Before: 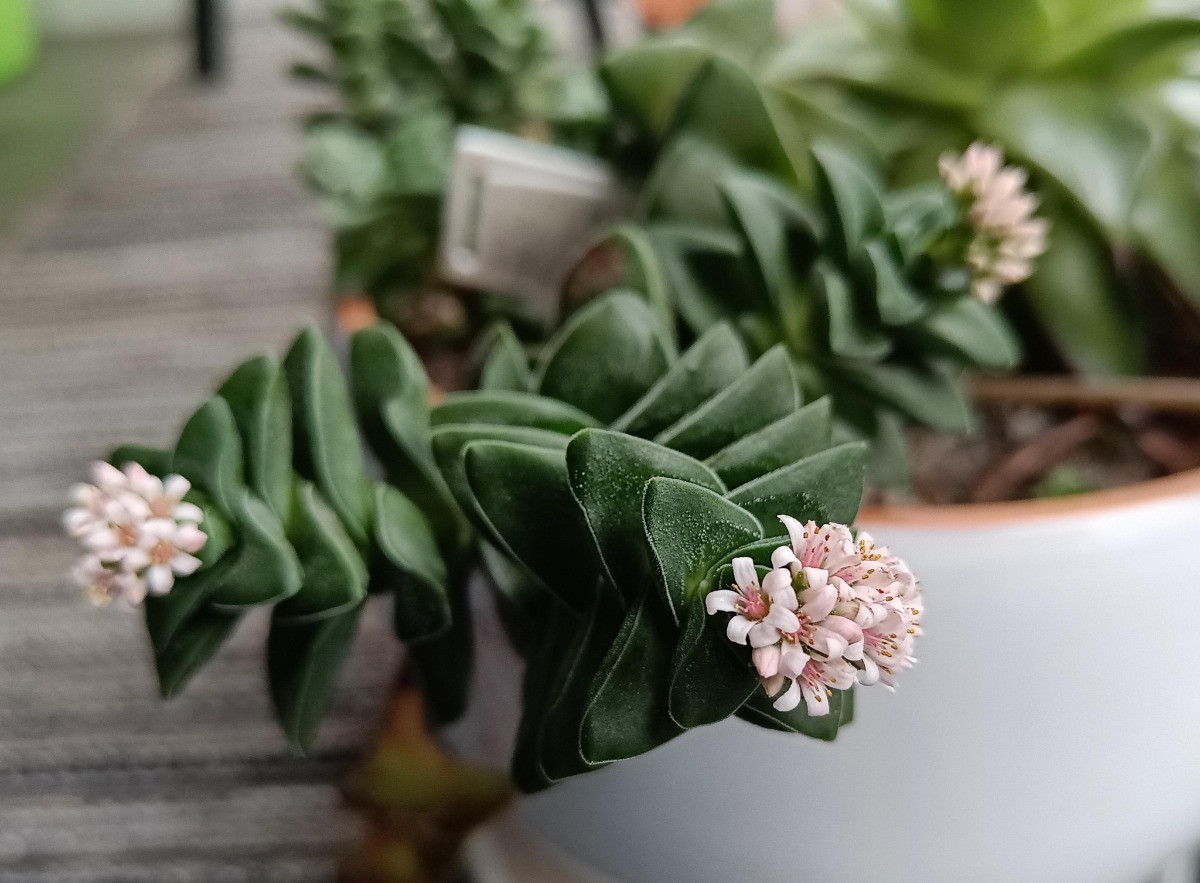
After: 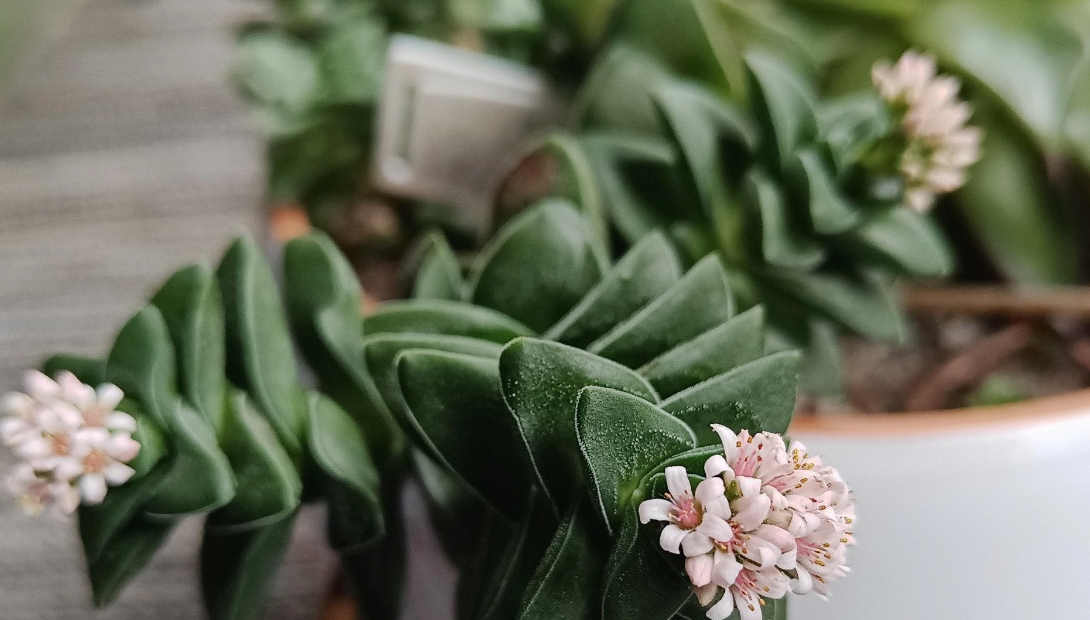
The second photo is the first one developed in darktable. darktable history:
crop: left 5.596%, top 10.314%, right 3.534%, bottom 19.395%
tone curve: curves: ch0 [(0, 0) (0.003, 0.018) (0.011, 0.024) (0.025, 0.038) (0.044, 0.067) (0.069, 0.098) (0.1, 0.13) (0.136, 0.165) (0.177, 0.205) (0.224, 0.249) (0.277, 0.304) (0.335, 0.365) (0.399, 0.432) (0.468, 0.505) (0.543, 0.579) (0.623, 0.652) (0.709, 0.725) (0.801, 0.802) (0.898, 0.876) (1, 1)], preserve colors none
